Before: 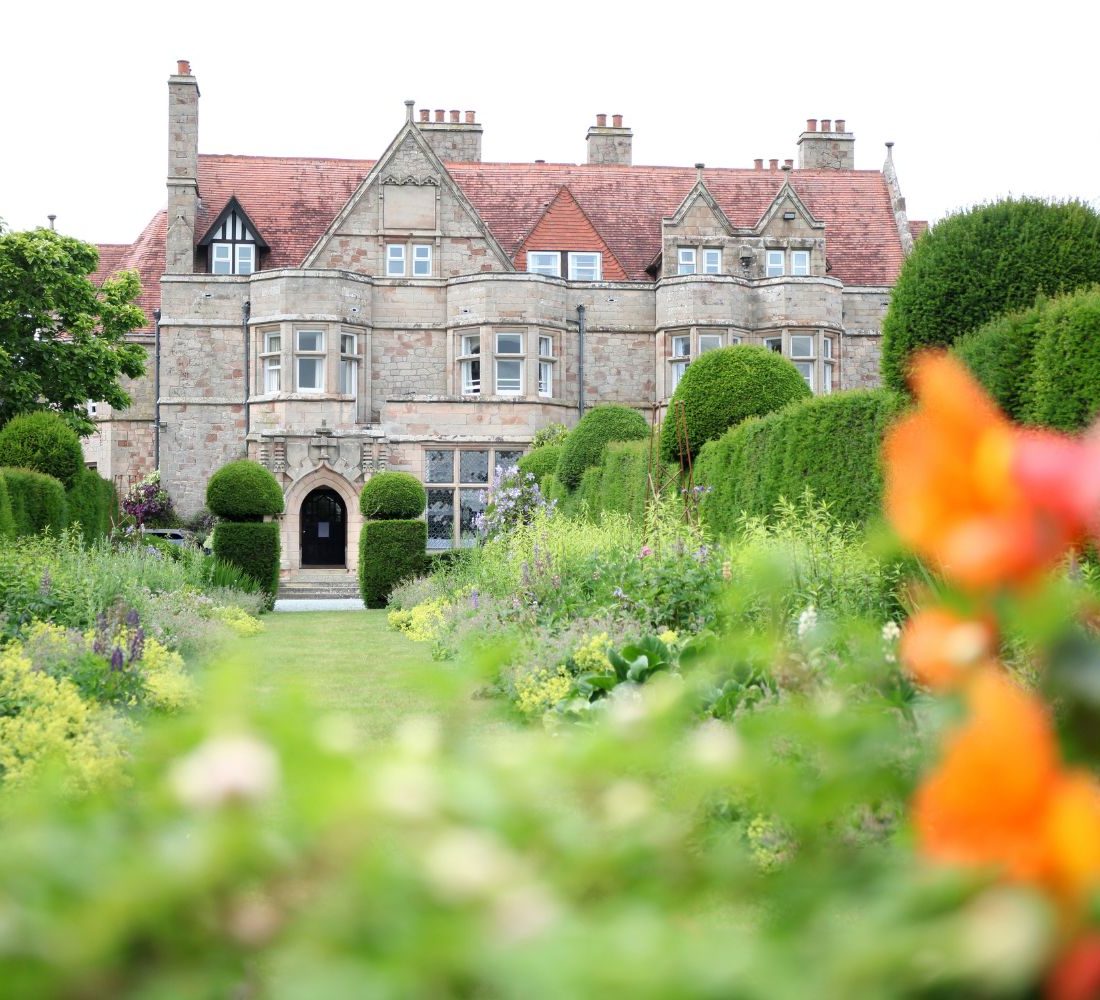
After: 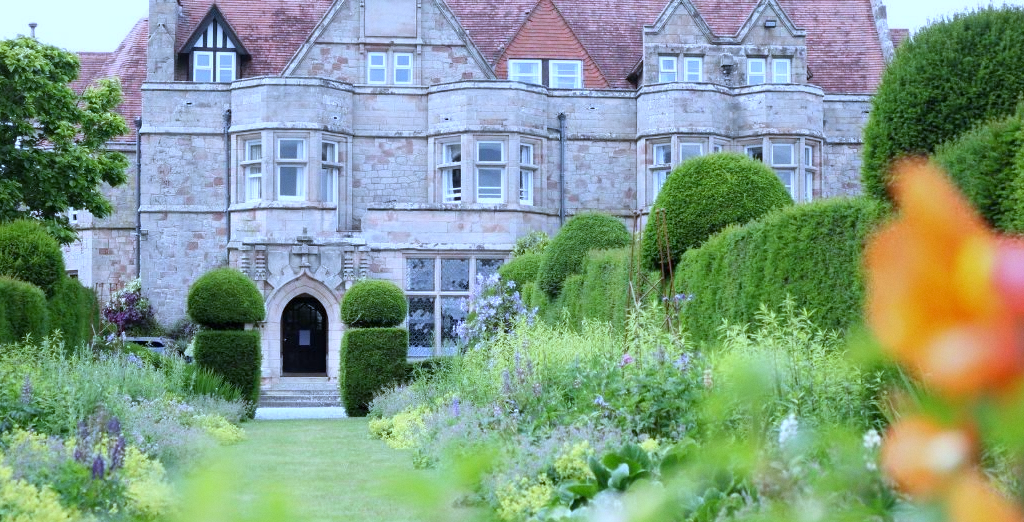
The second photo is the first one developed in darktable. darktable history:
crop: left 1.744%, top 19.225%, right 5.069%, bottom 28.357%
grain: coarseness 0.09 ISO, strength 10%
white balance: red 0.871, blue 1.249
